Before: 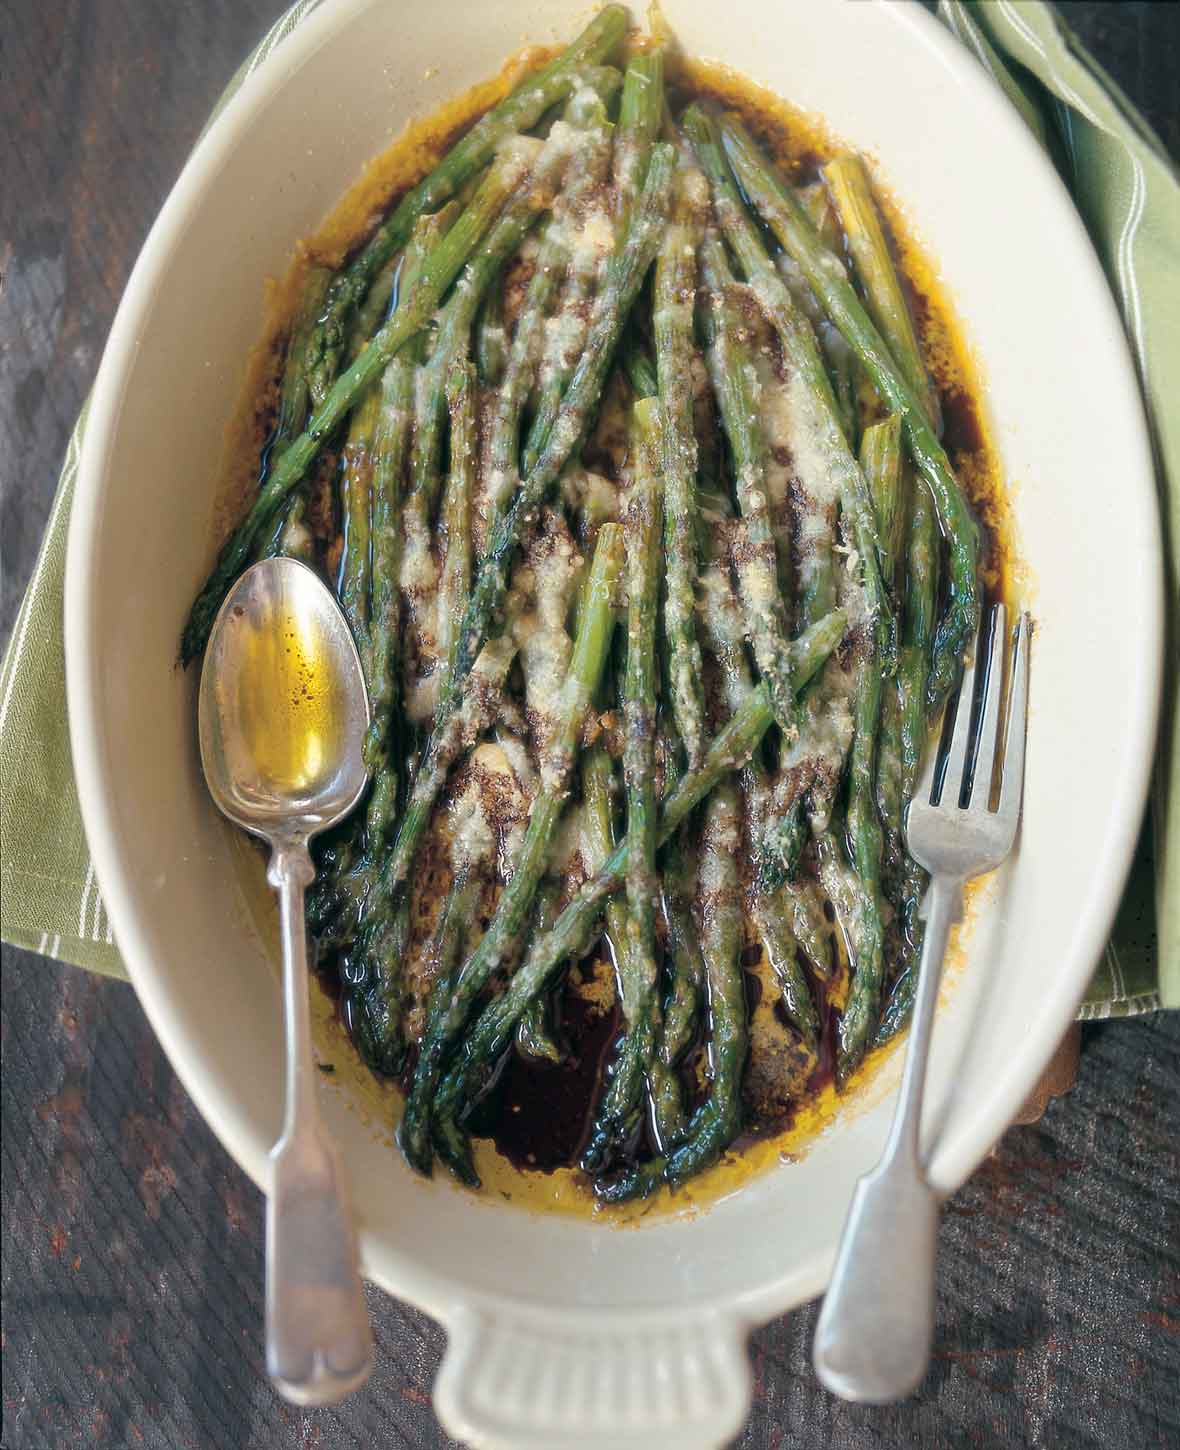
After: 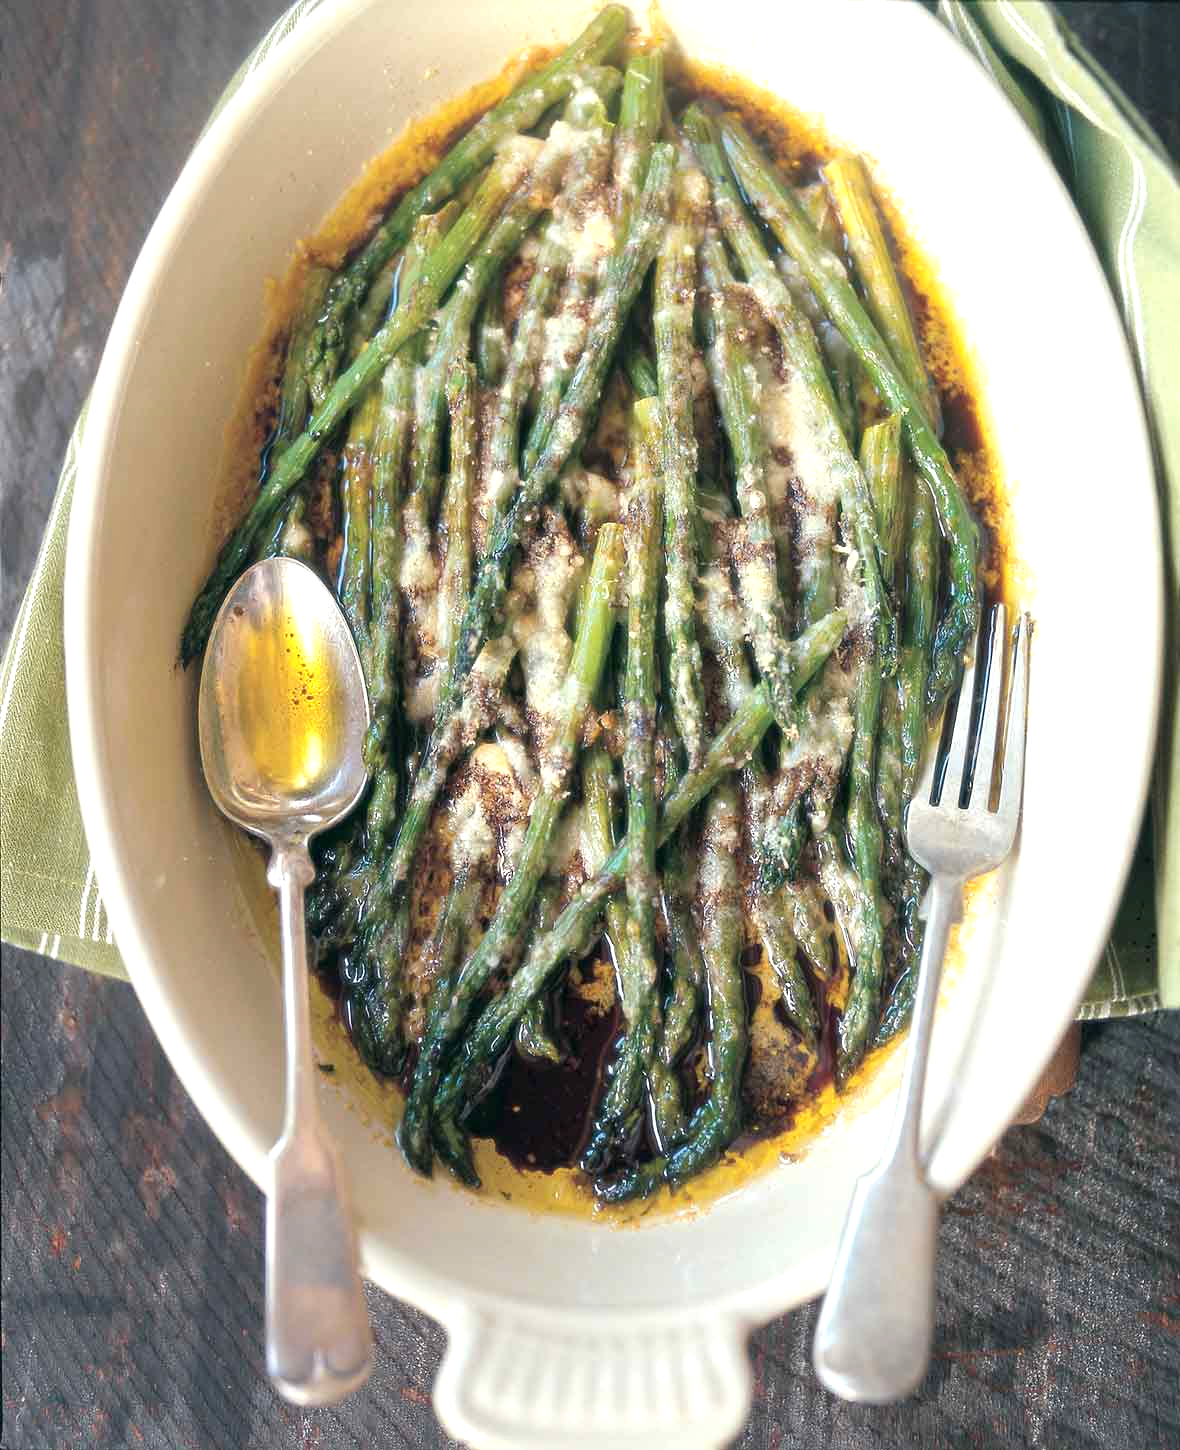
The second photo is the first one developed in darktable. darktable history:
exposure: exposure 0.654 EV, compensate exposure bias true, compensate highlight preservation false
tone equalizer: on, module defaults
